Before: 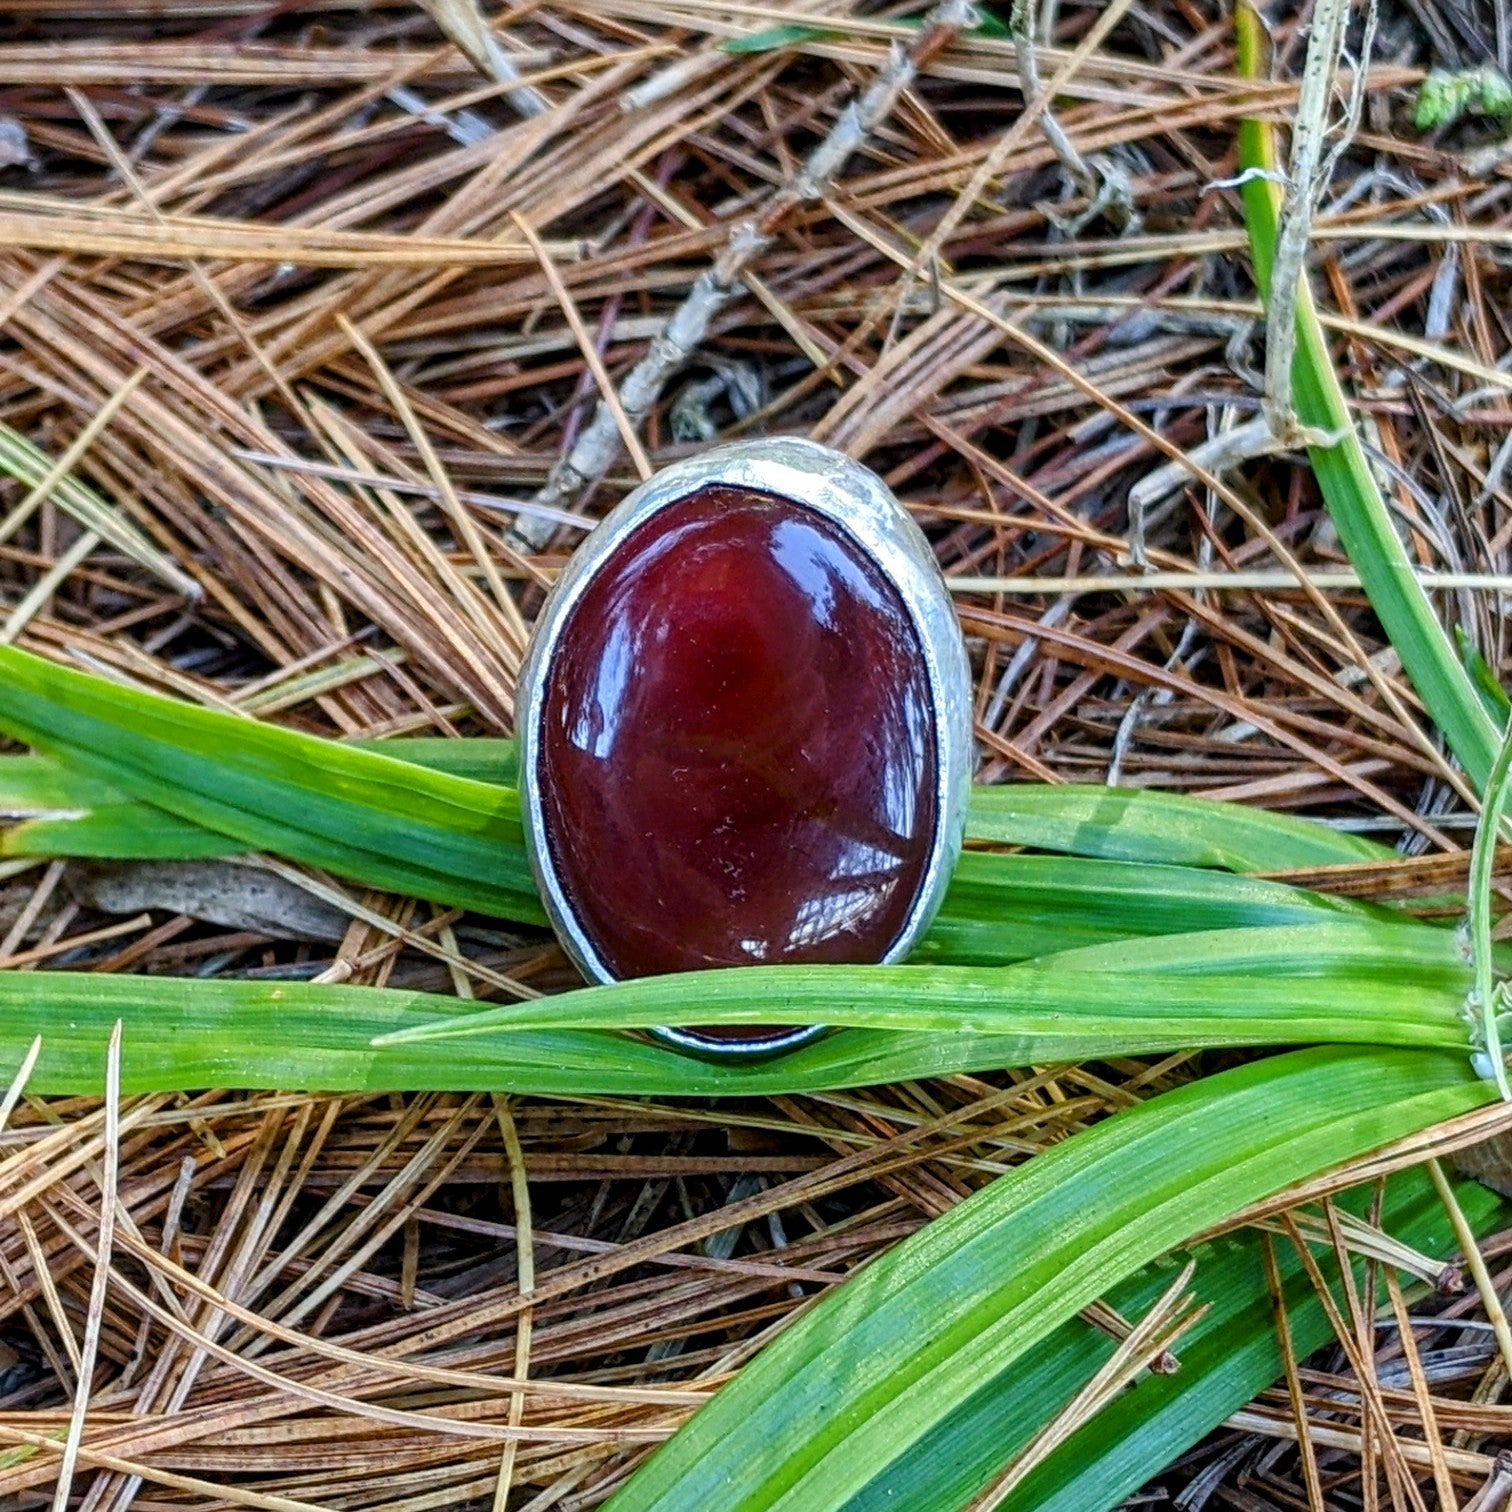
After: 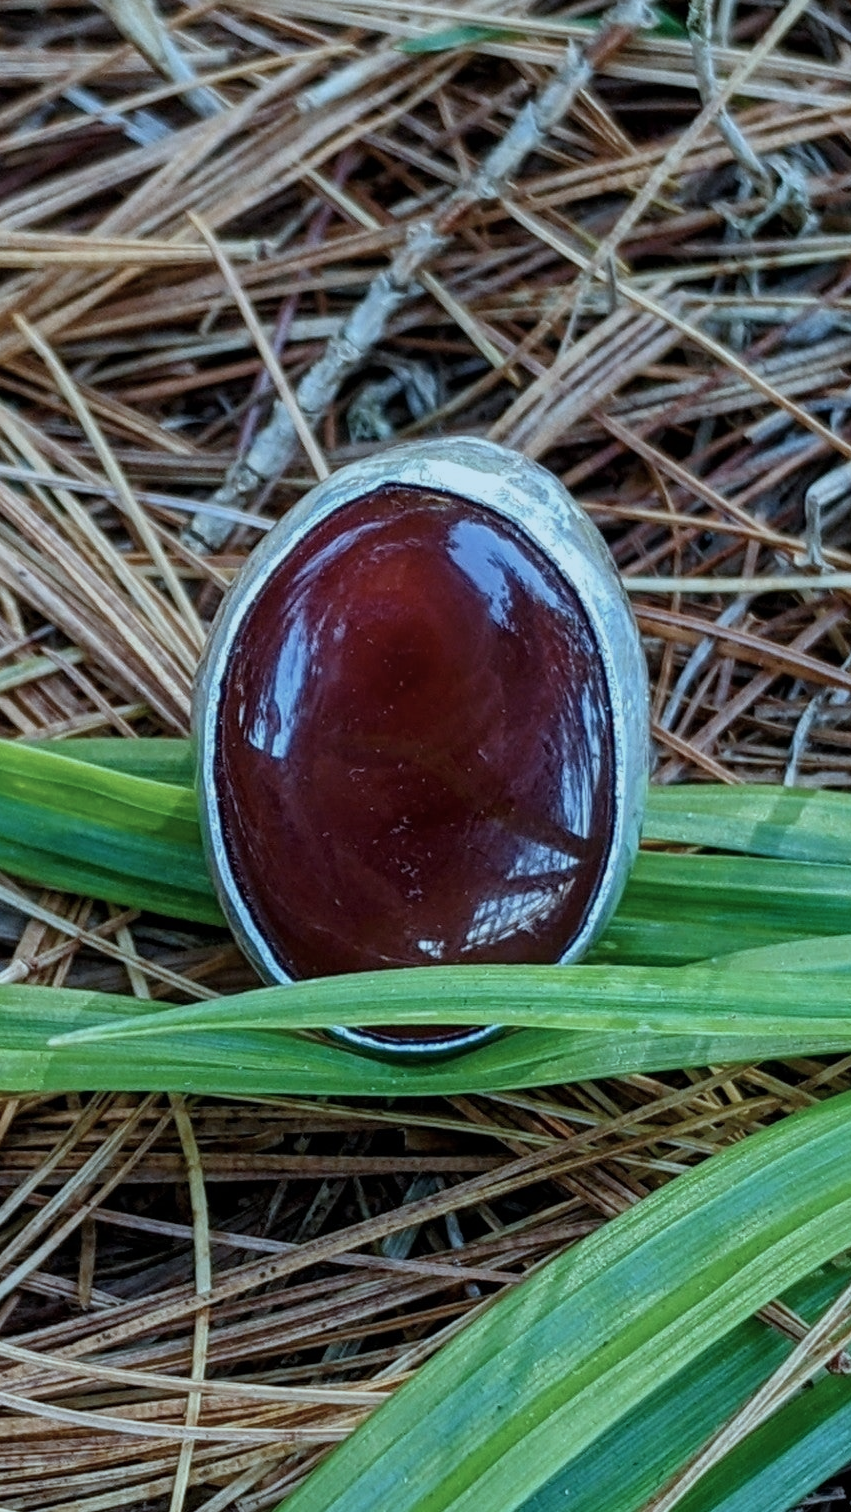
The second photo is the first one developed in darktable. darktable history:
exposure: exposure -0.487 EV, compensate highlight preservation false
crop: left 21.394%, right 22.322%
color correction: highlights a* -12.74, highlights b* -17.85, saturation 0.701
contrast brightness saturation: contrast 0.036, saturation 0.16
